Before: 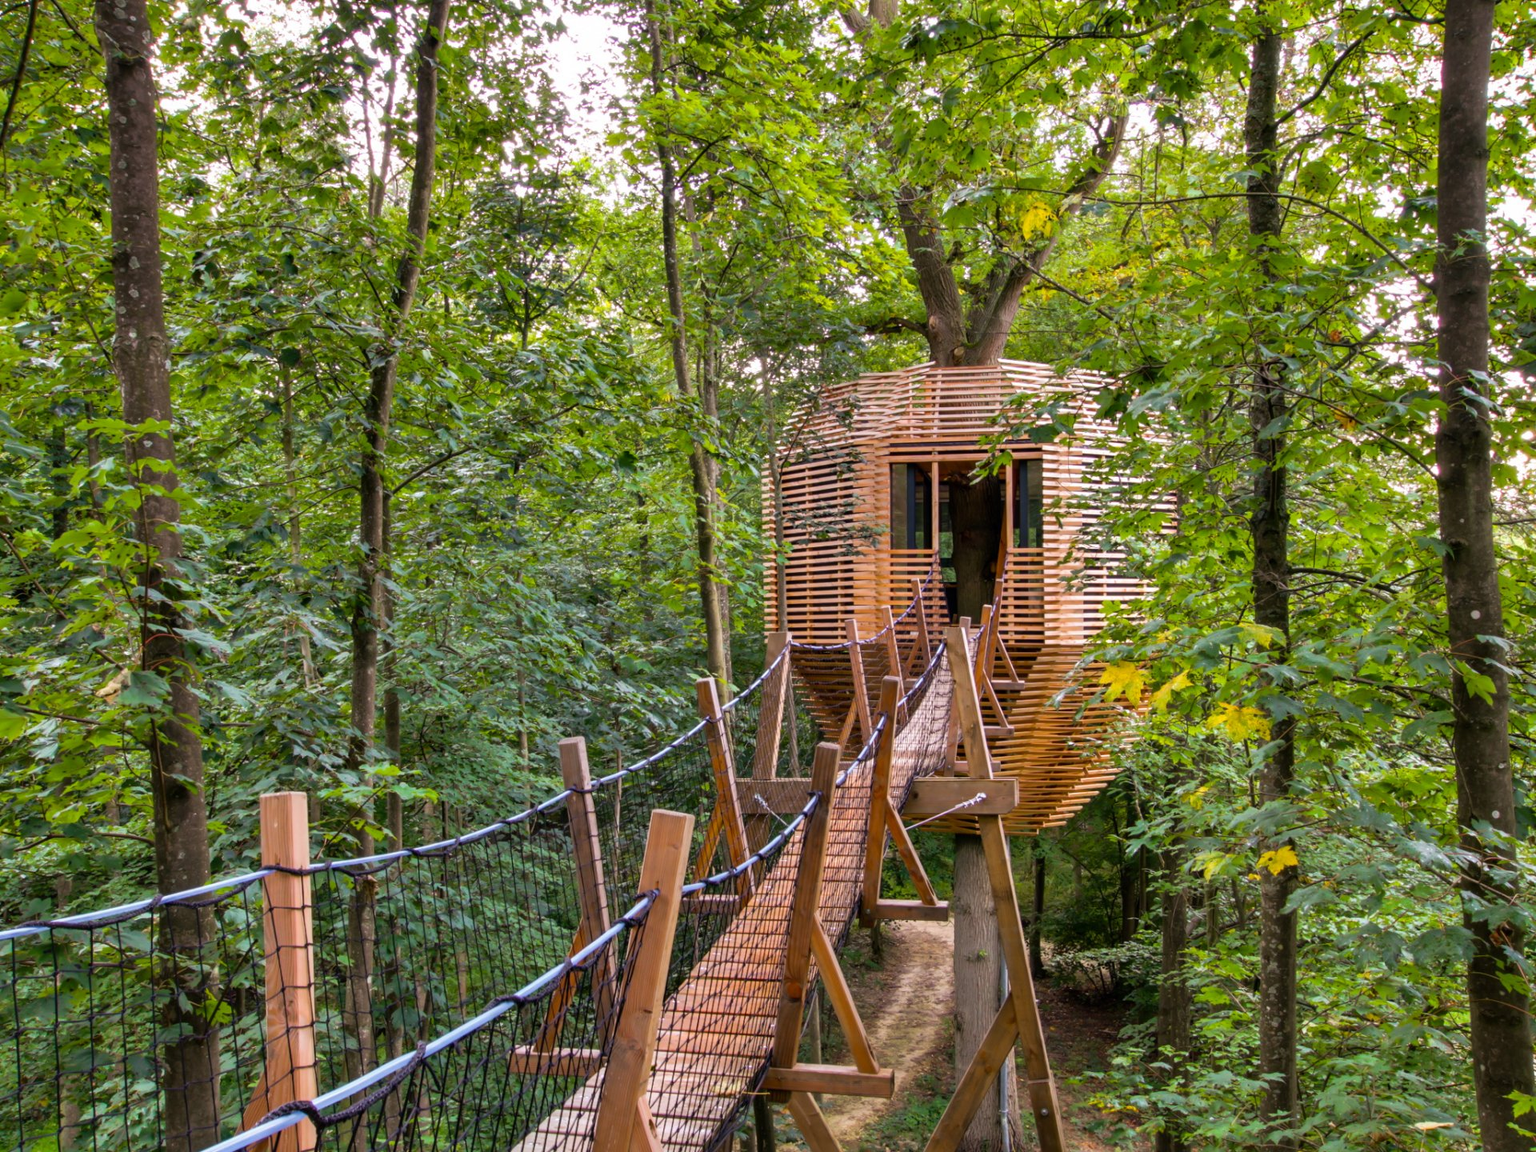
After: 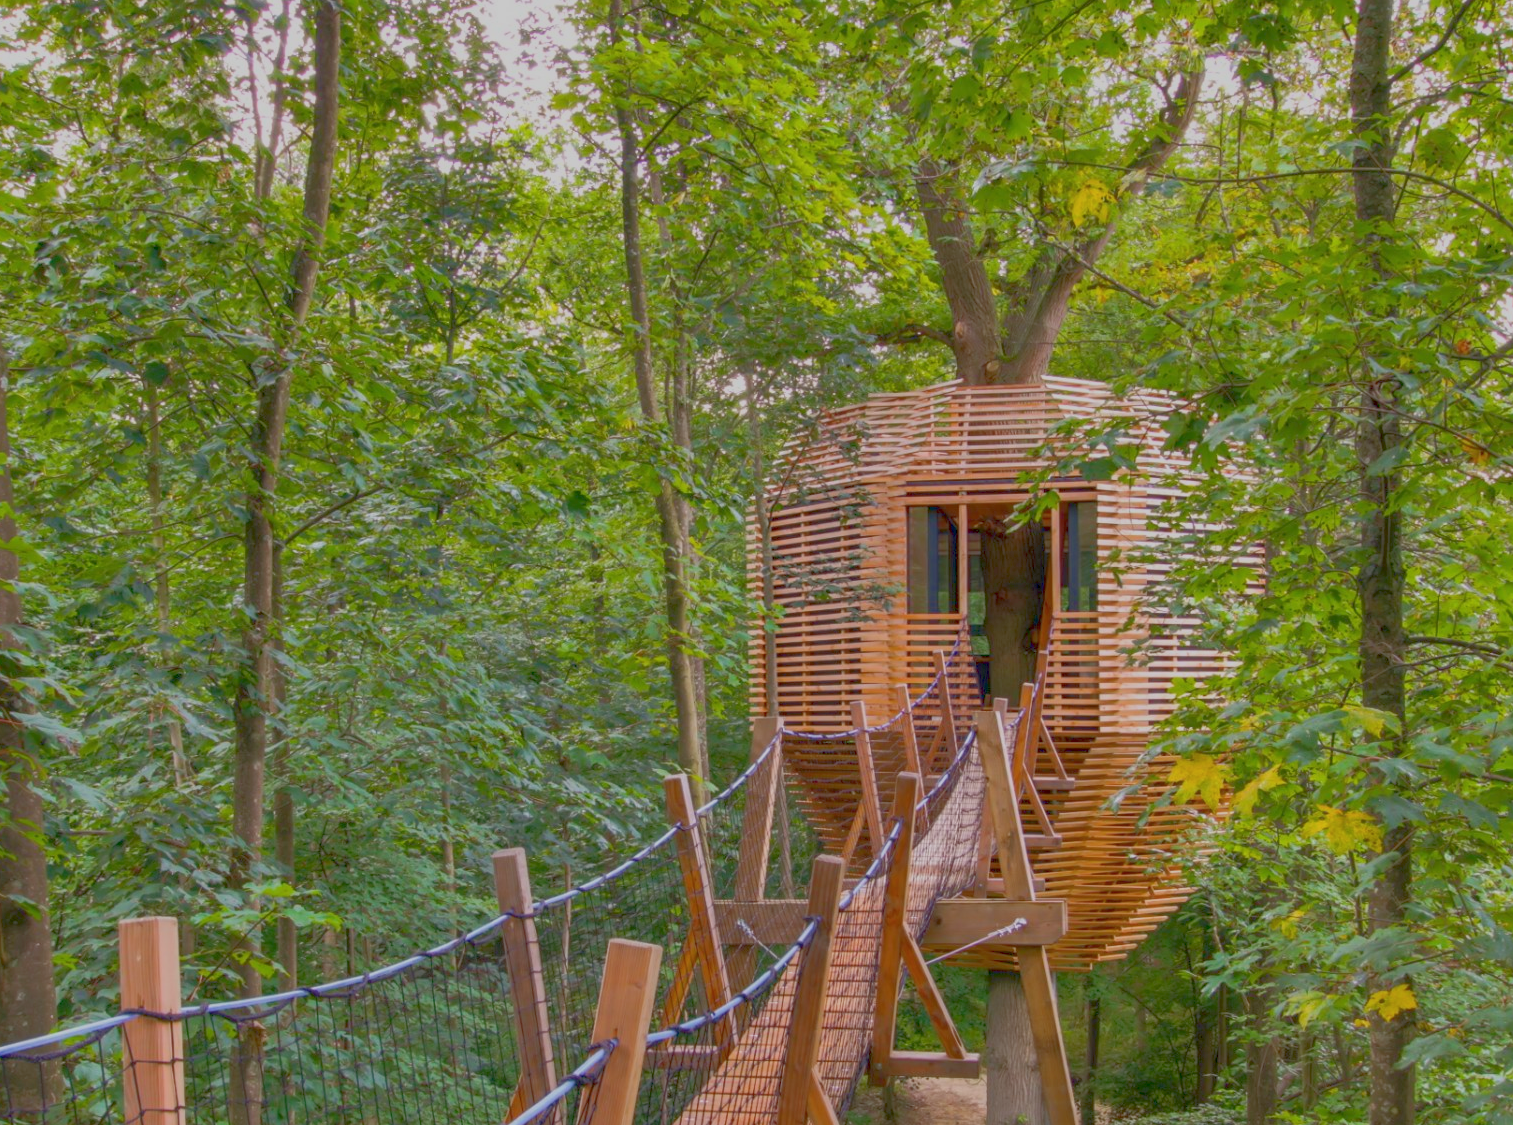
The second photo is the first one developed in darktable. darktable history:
color balance rgb: contrast -30%
crop and rotate: left 10.77%, top 5.1%, right 10.41%, bottom 16.76%
white balance: emerald 1
rgb curve: curves: ch0 [(0, 0) (0.072, 0.166) (0.217, 0.293) (0.414, 0.42) (1, 1)], compensate middle gray true, preserve colors basic power
